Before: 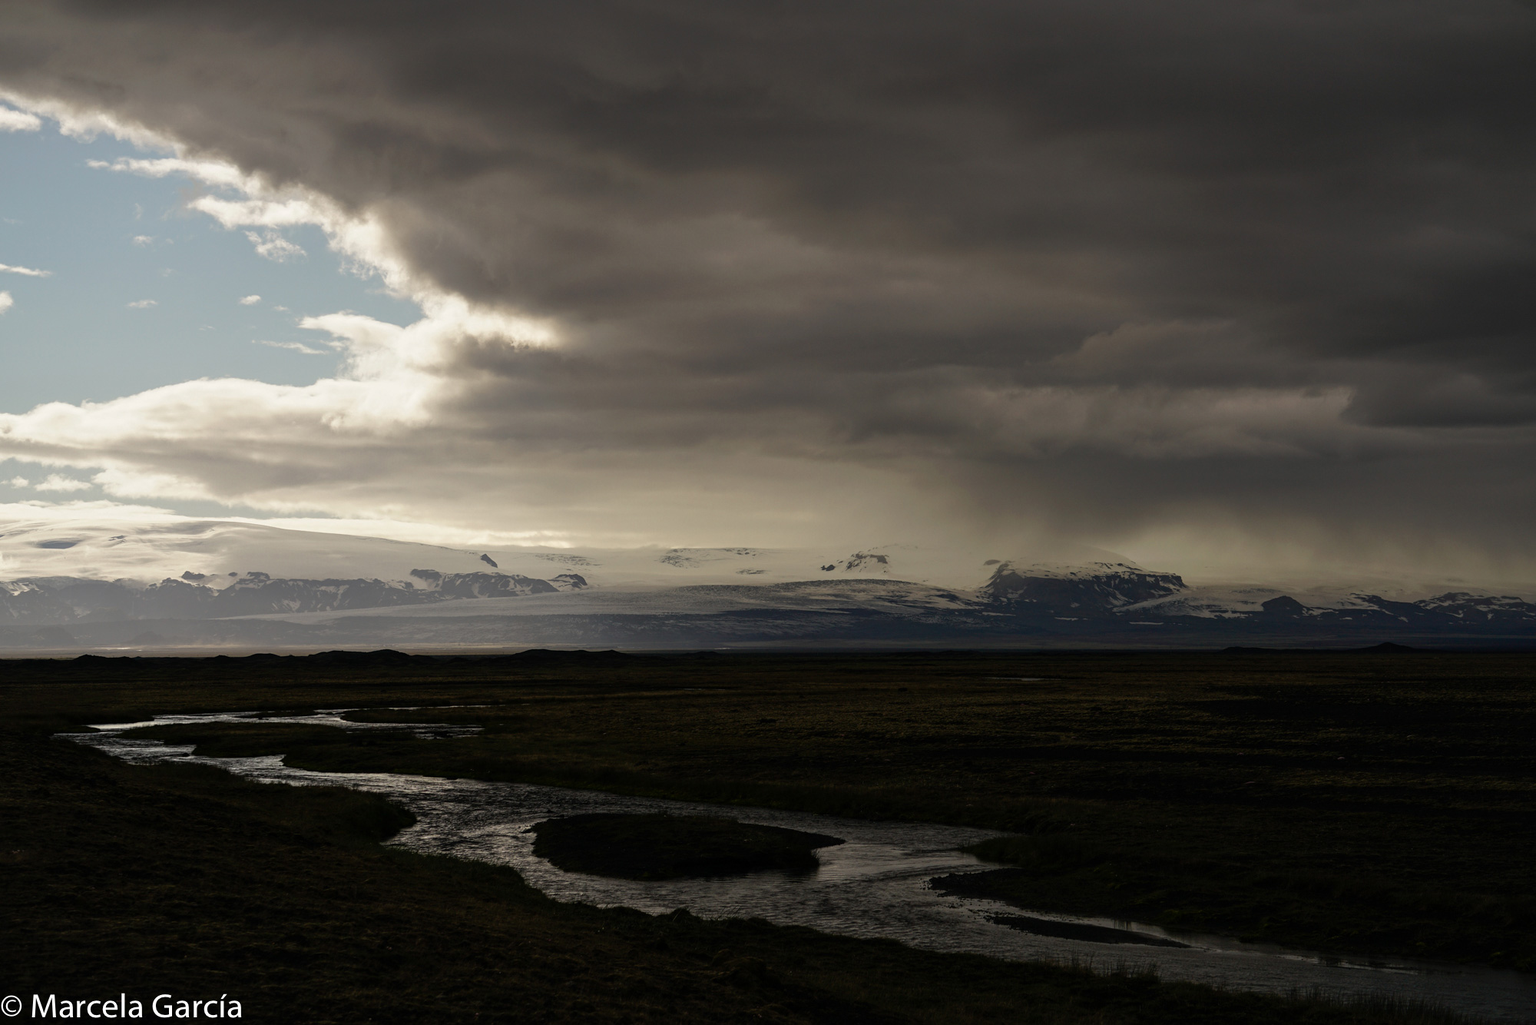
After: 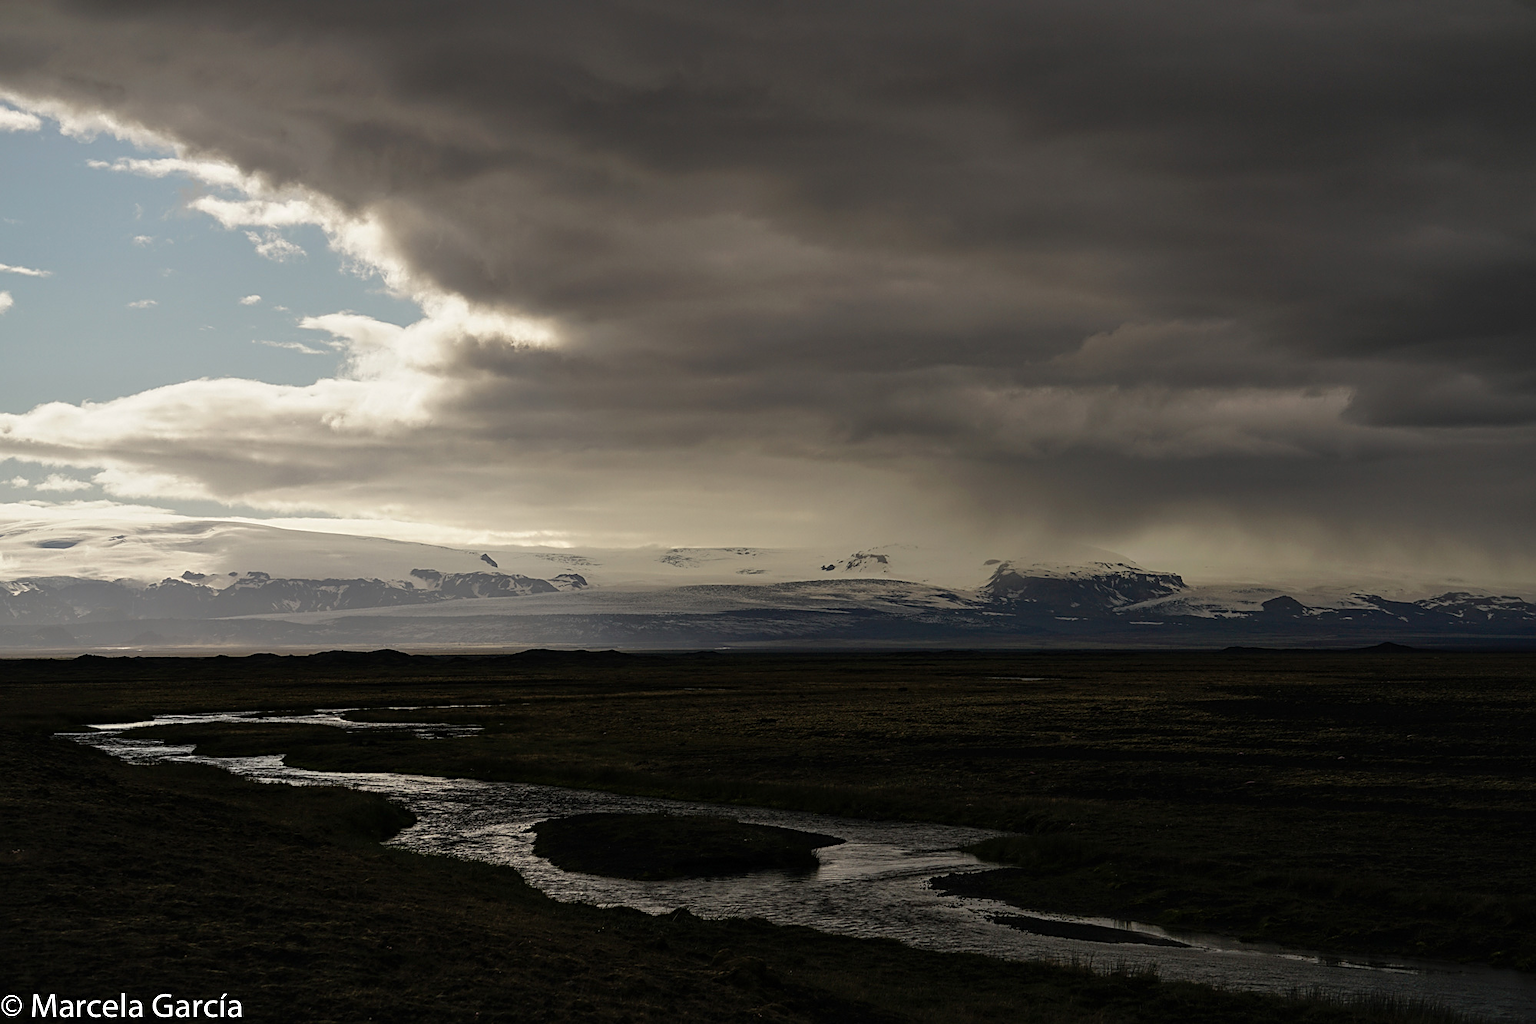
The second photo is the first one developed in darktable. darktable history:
tone equalizer: on, module defaults
sharpen: on, module defaults
shadows and highlights: shadows 29.49, highlights -30.3, low approximation 0.01, soften with gaussian
